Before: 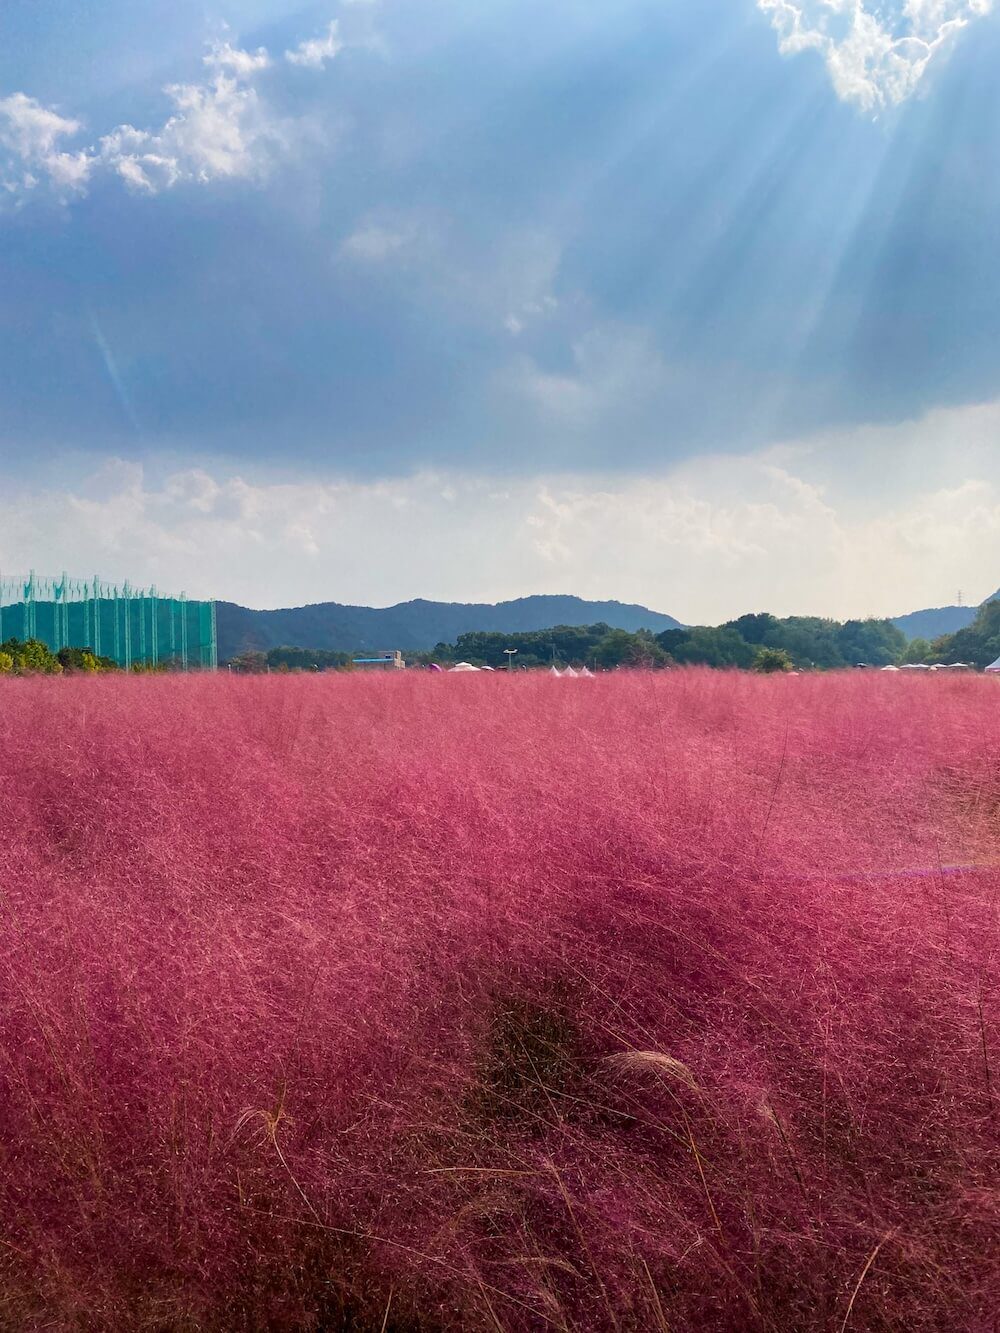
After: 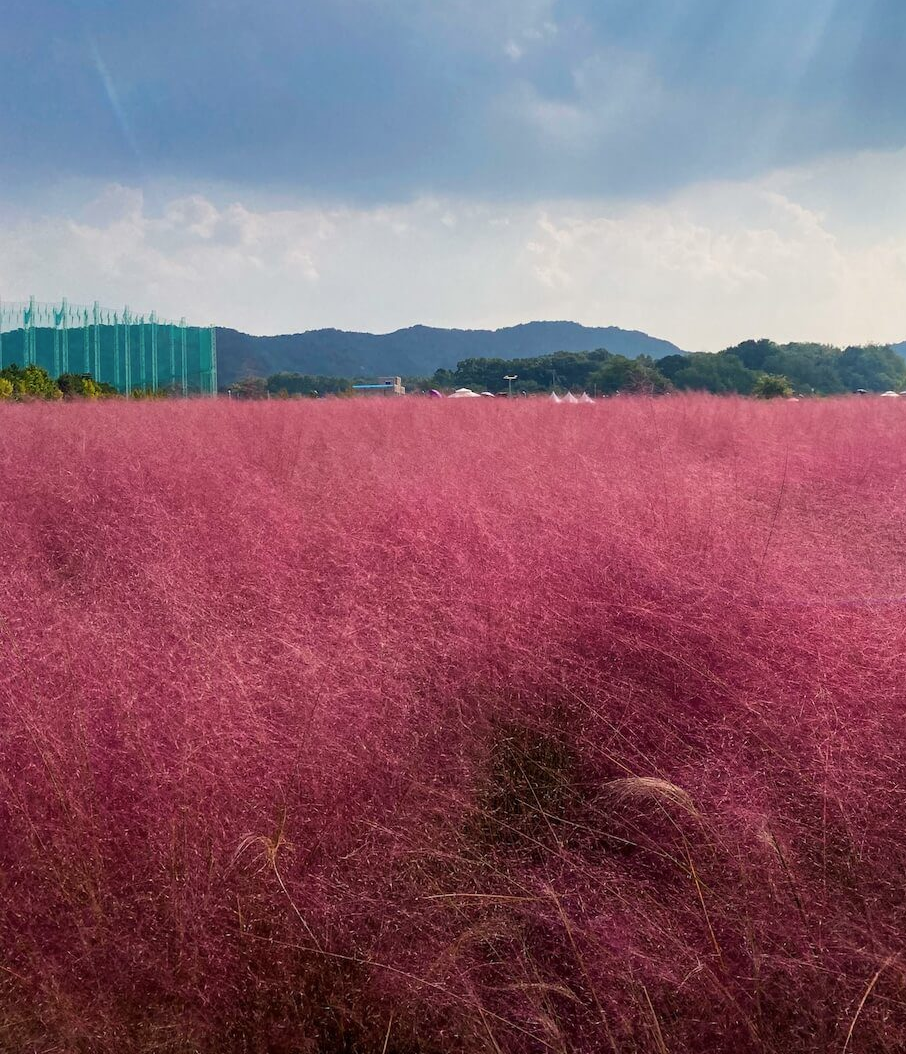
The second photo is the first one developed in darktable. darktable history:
crop: top 20.576%, right 9.39%, bottom 0.296%
contrast brightness saturation: saturation -0.062
